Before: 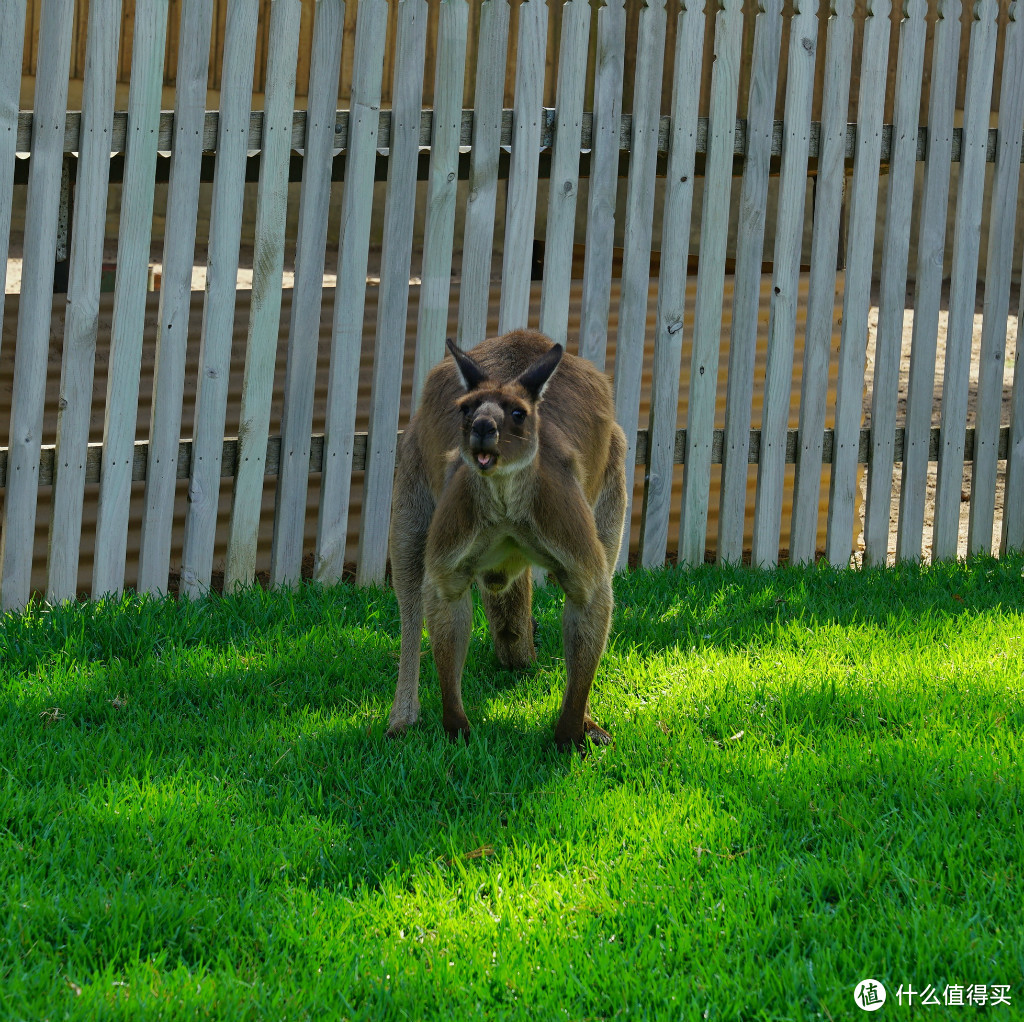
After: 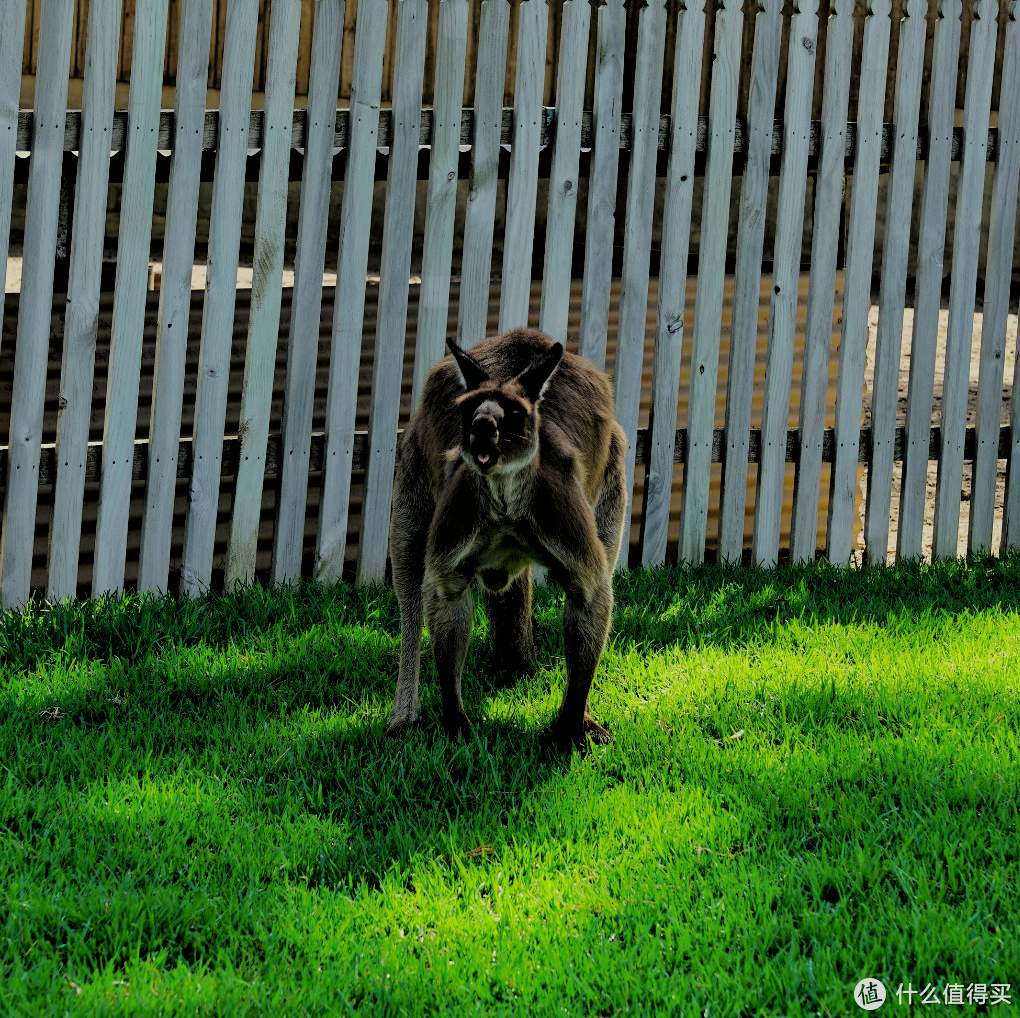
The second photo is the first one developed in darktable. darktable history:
filmic rgb: black relative exposure -2.79 EV, white relative exposure 4.56 EV, threshold 5.97 EV, hardness 1.77, contrast 1.247, color science v6 (2022), iterations of high-quality reconstruction 0, enable highlight reconstruction true
crop: top 0.156%, bottom 0.205%
